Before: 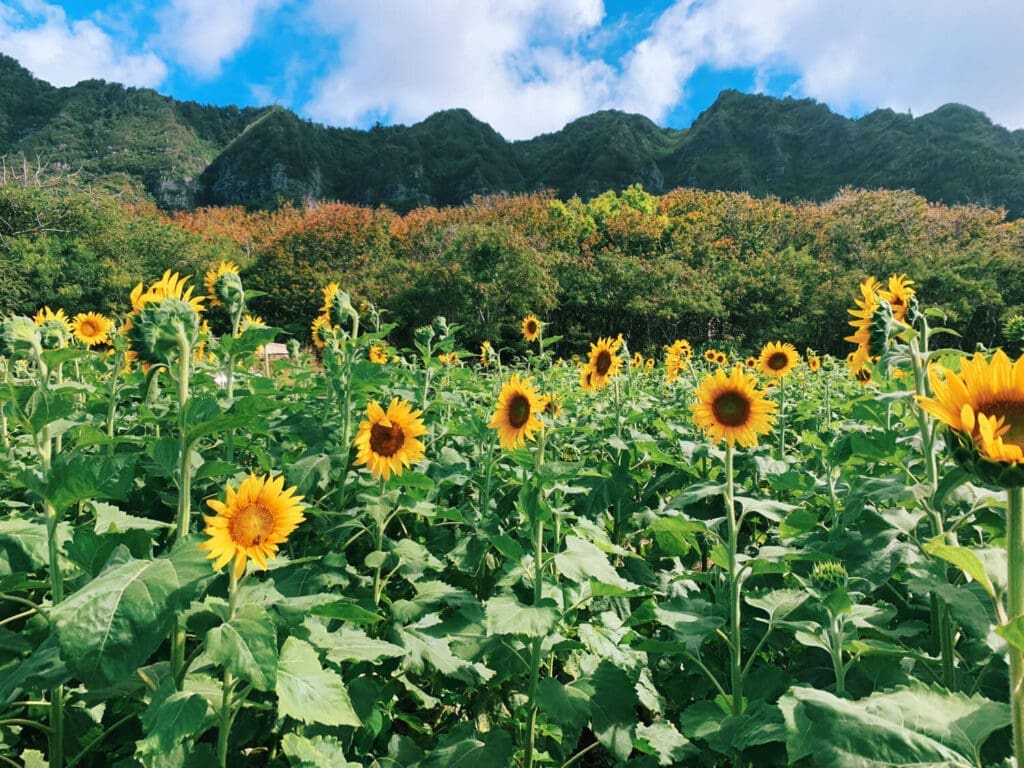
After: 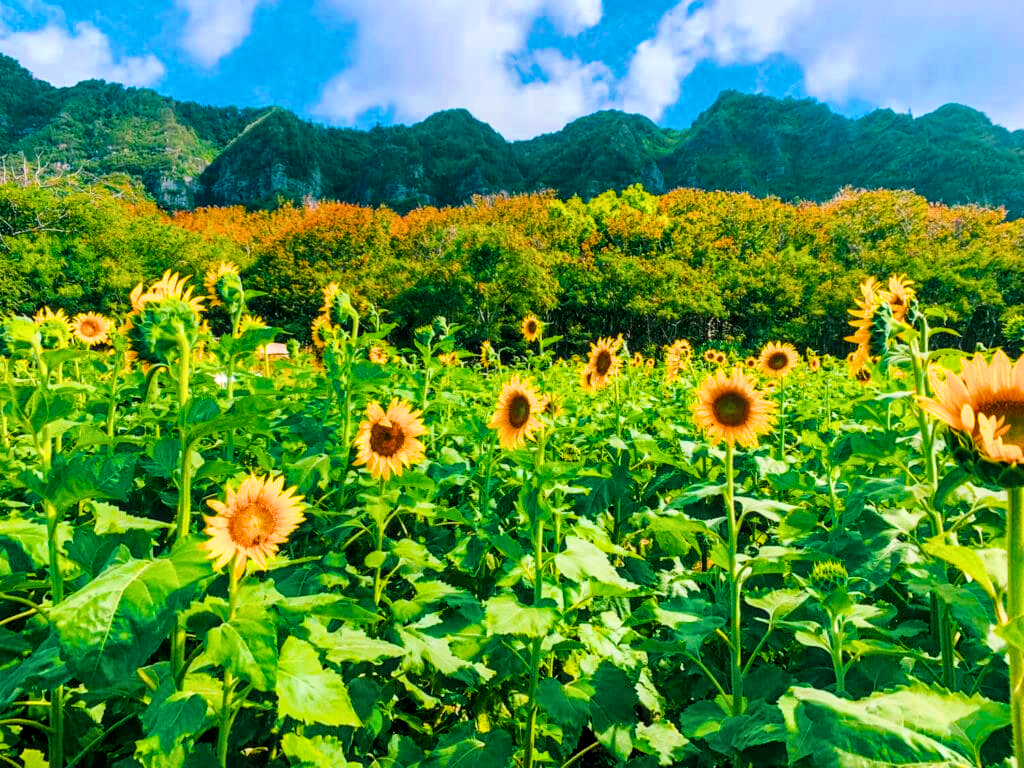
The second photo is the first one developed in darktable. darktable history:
filmic rgb: black relative exposure -7.65 EV, white relative exposure 4.56 EV, hardness 3.61, color science v6 (2022)
local contrast: on, module defaults
tone equalizer: on, module defaults
color balance rgb: linear chroma grading › global chroma 25%, perceptual saturation grading › global saturation 40%, perceptual brilliance grading › global brilliance 30%, global vibrance 40%
